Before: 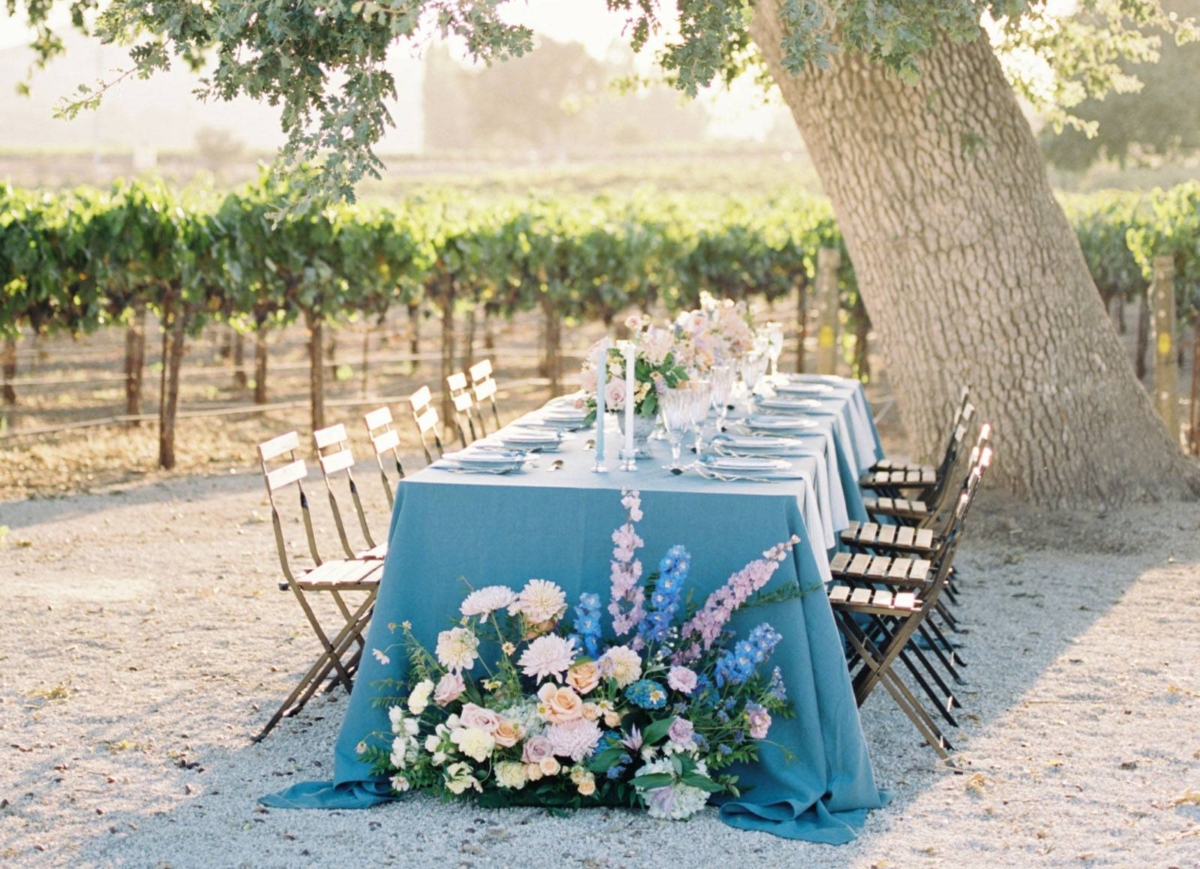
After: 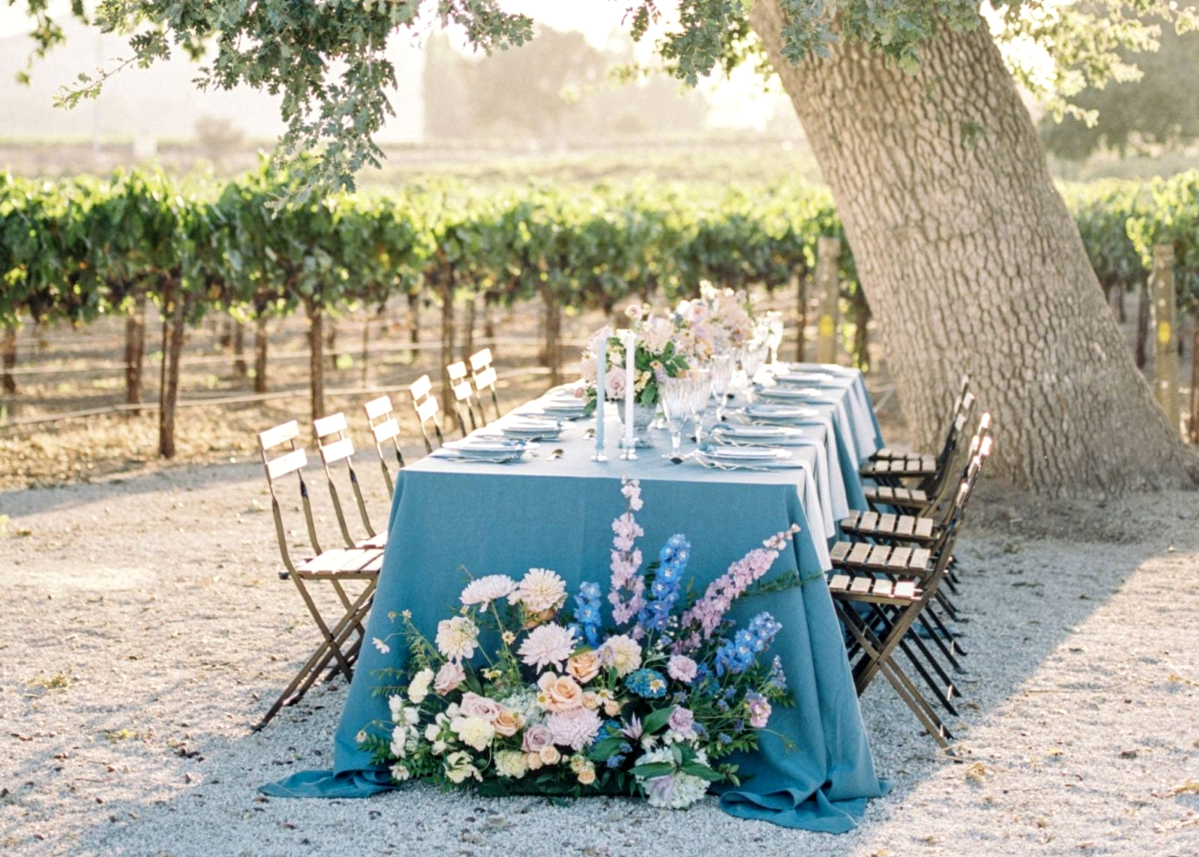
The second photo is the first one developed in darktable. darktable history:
crop: top 1.324%, right 0.003%
local contrast: detail 130%
